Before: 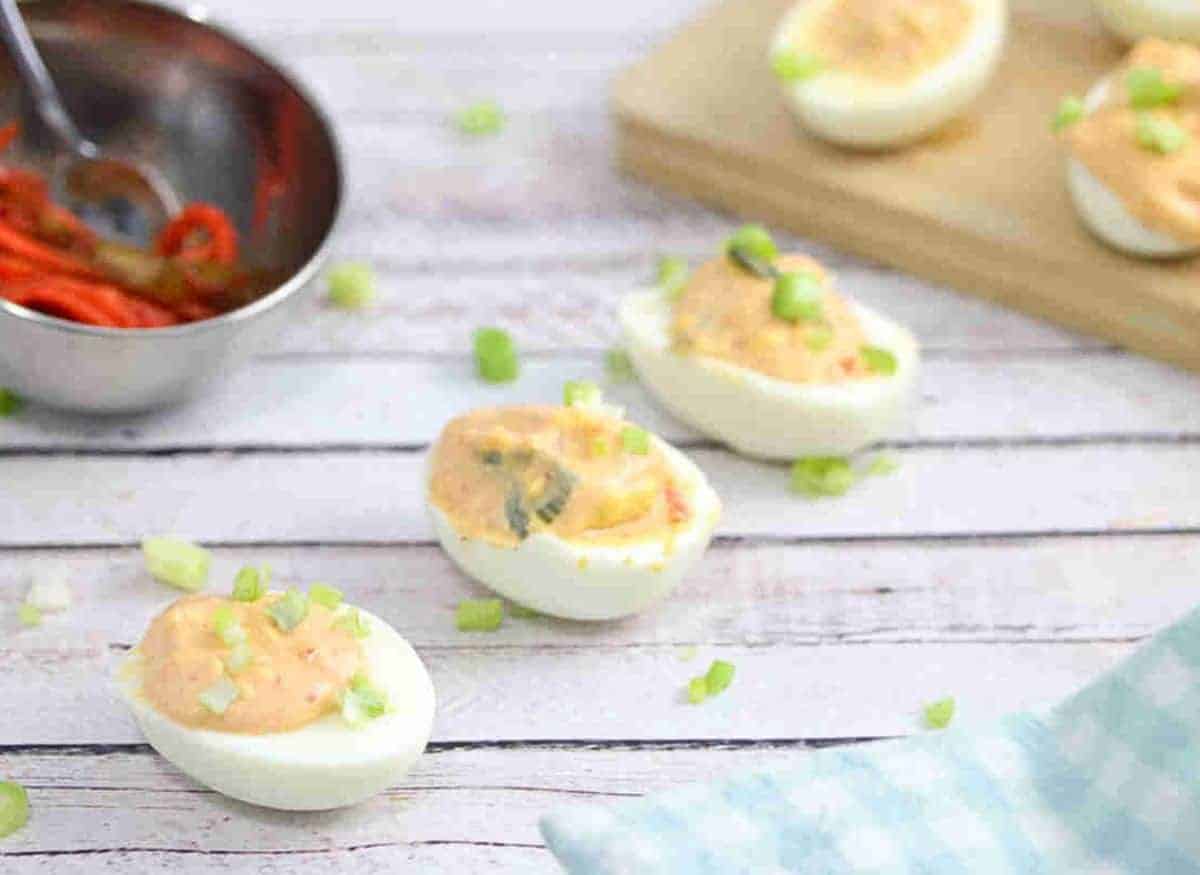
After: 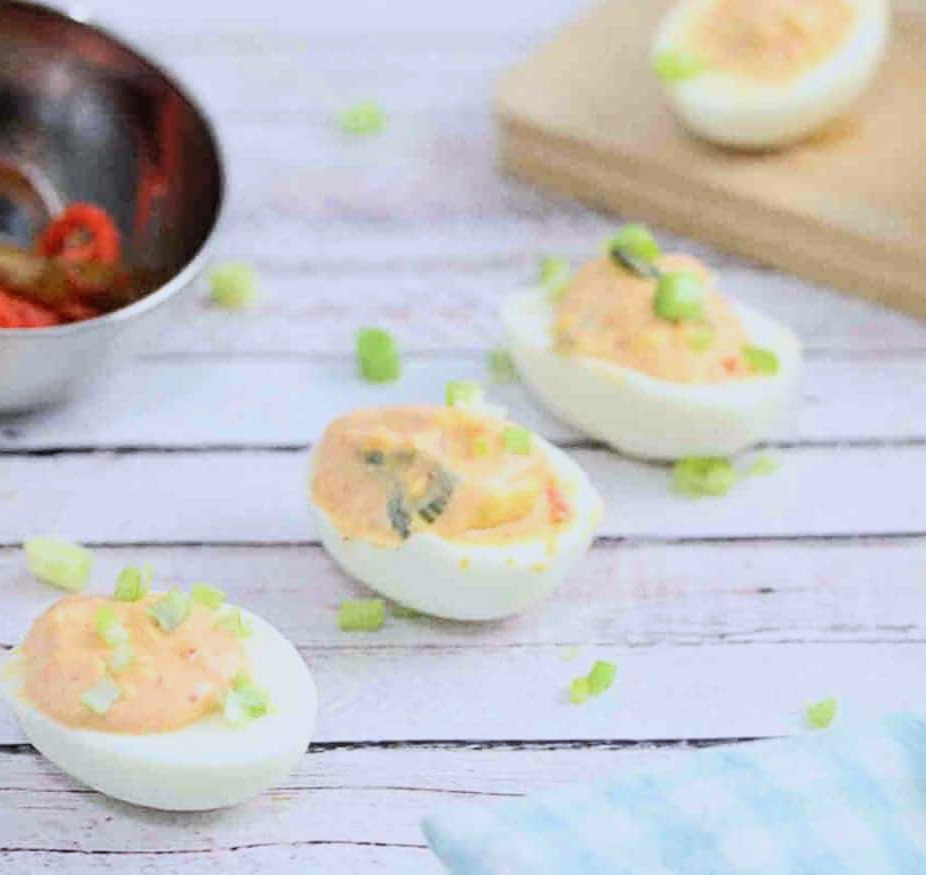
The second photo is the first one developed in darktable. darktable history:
color correction: highlights a* -0.674, highlights b* -8.39
filmic rgb: black relative exposure -16 EV, white relative exposure 5.33 EV, hardness 5.91, contrast 1.254, color science v6 (2022)
exposure: compensate exposure bias true, compensate highlight preservation false
tone equalizer: on, module defaults
crop: left 9.875%, right 12.876%
